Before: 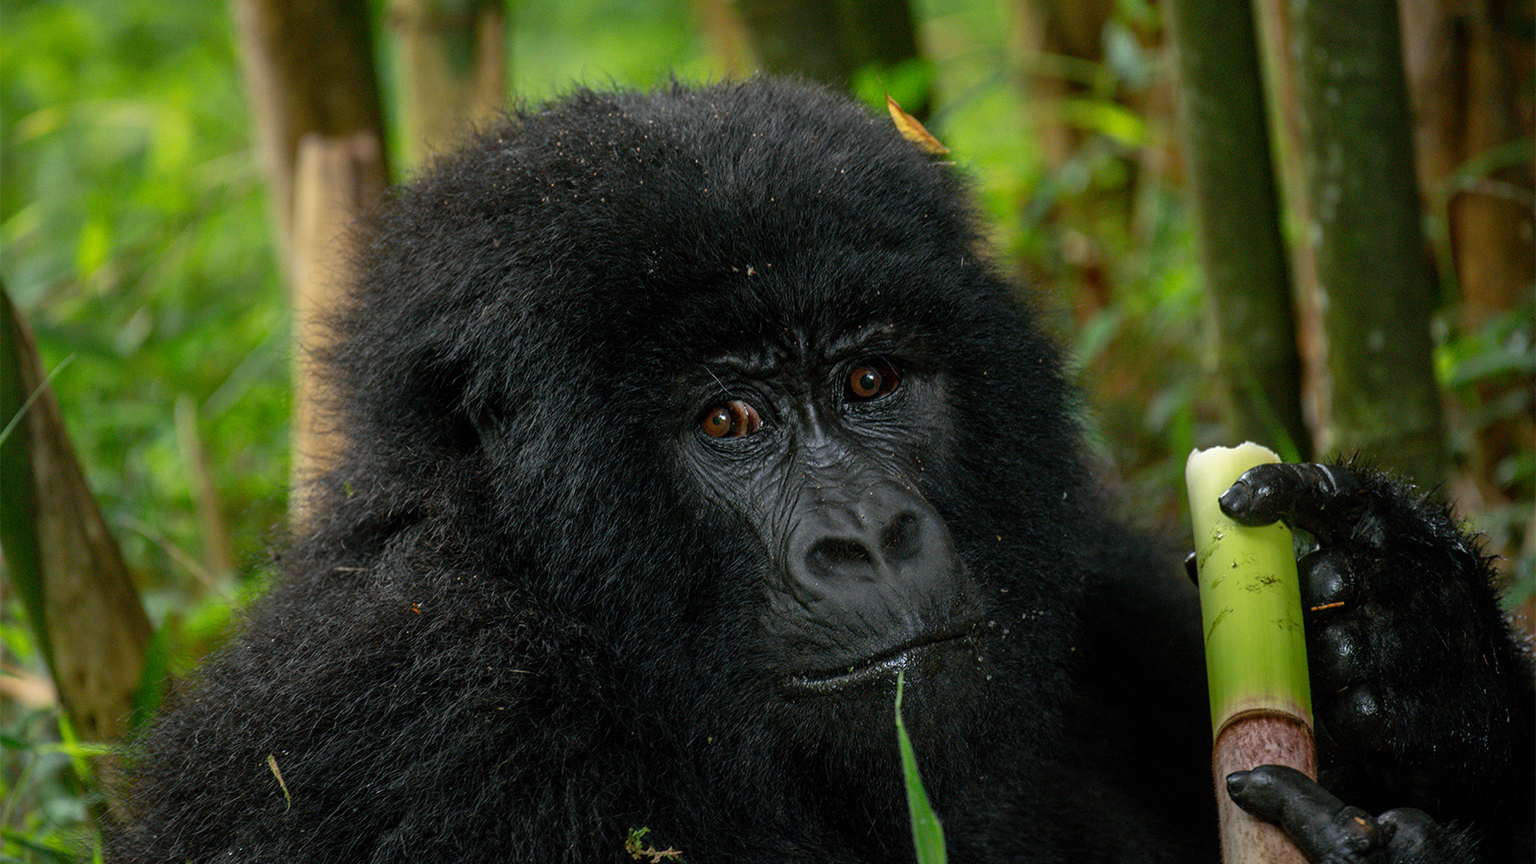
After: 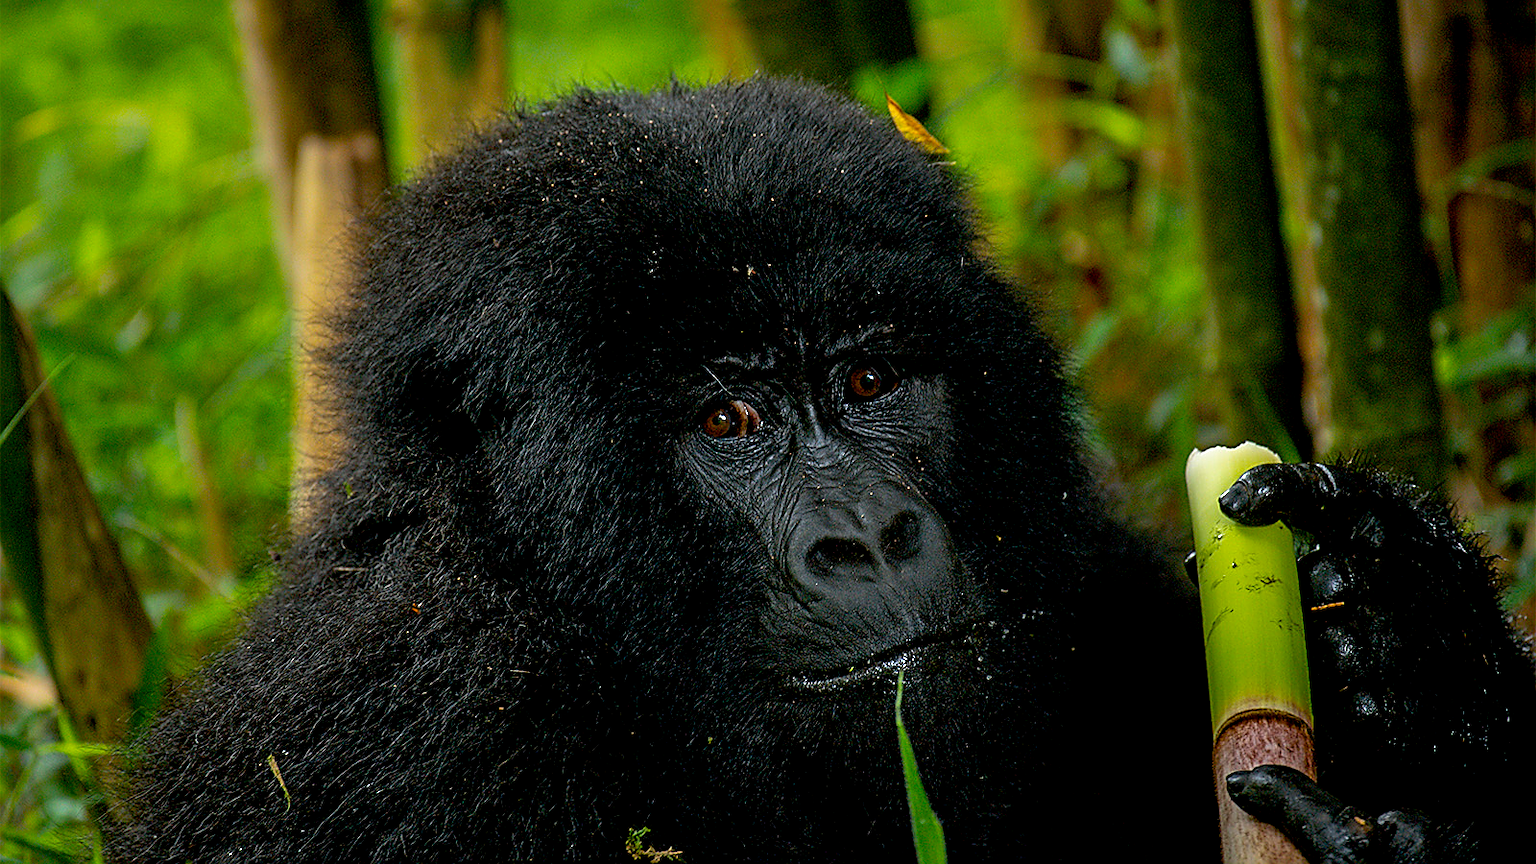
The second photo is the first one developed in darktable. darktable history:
sharpen: radius 1.38, amount 1.259, threshold 0.628
exposure: black level correction 0.012, compensate highlight preservation false
color balance rgb: power › hue 206.35°, linear chroma grading › global chroma 0.834%, perceptual saturation grading › global saturation 30.168%, global vibrance 14.837%
